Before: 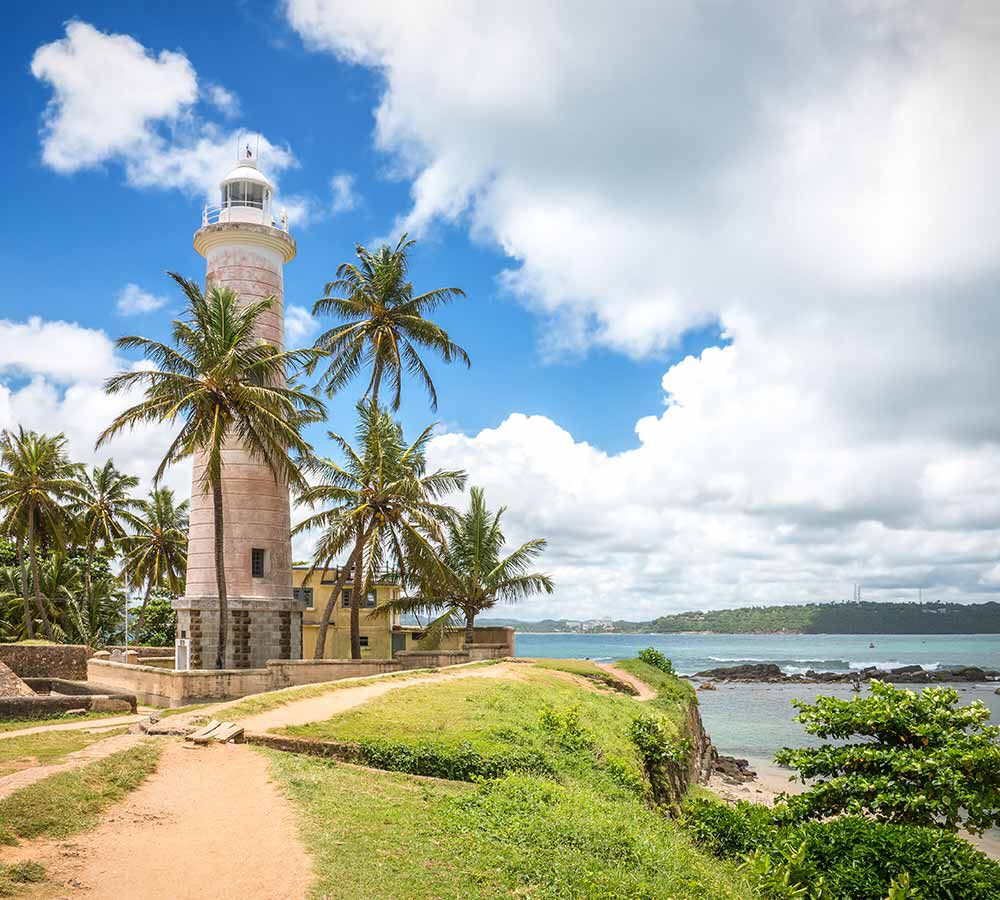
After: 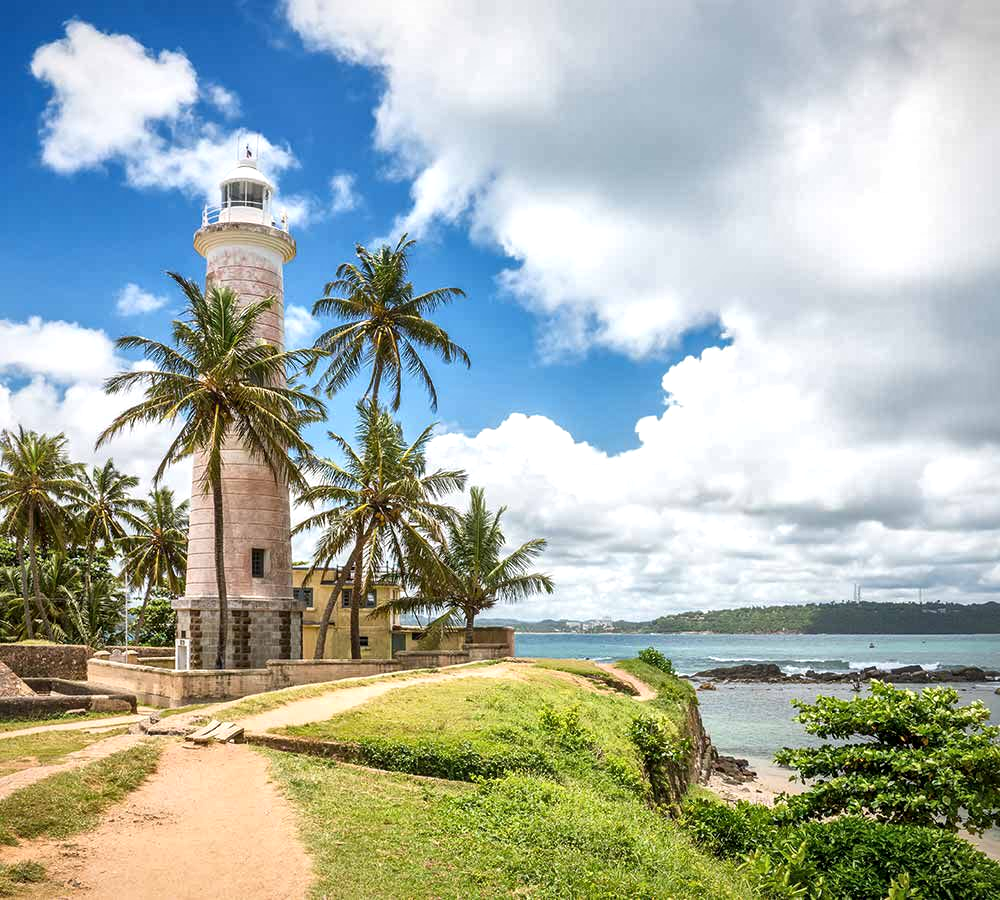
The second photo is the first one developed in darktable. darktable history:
local contrast: mode bilateral grid, contrast 20, coarseness 49, detail 162%, midtone range 0.2
